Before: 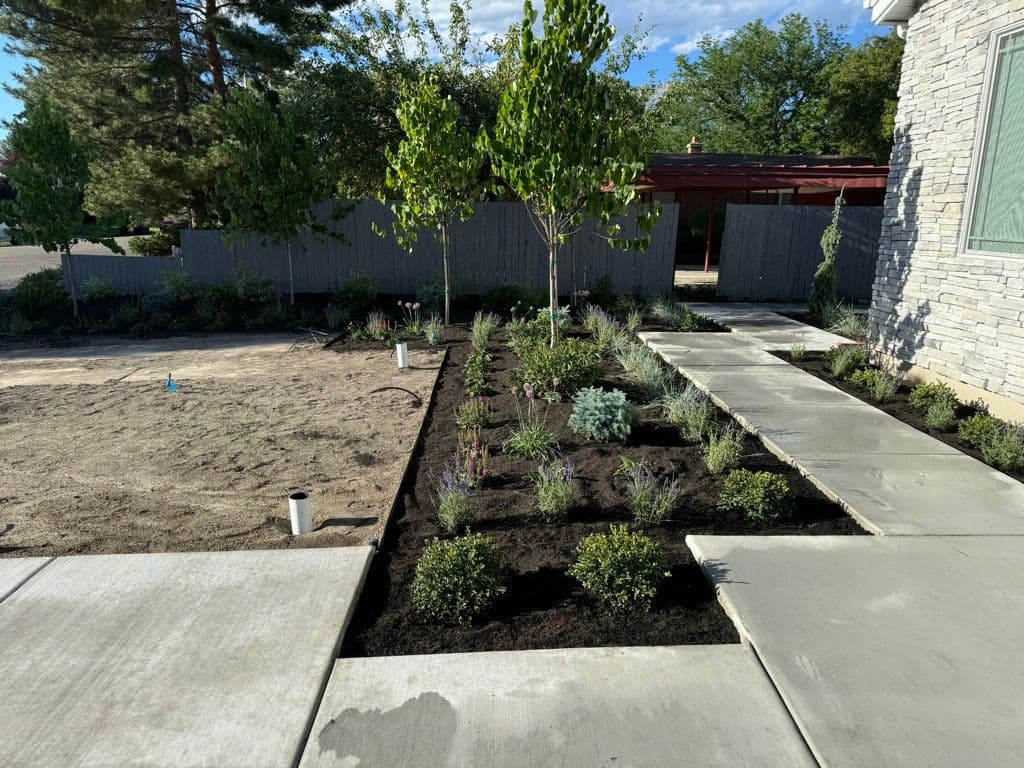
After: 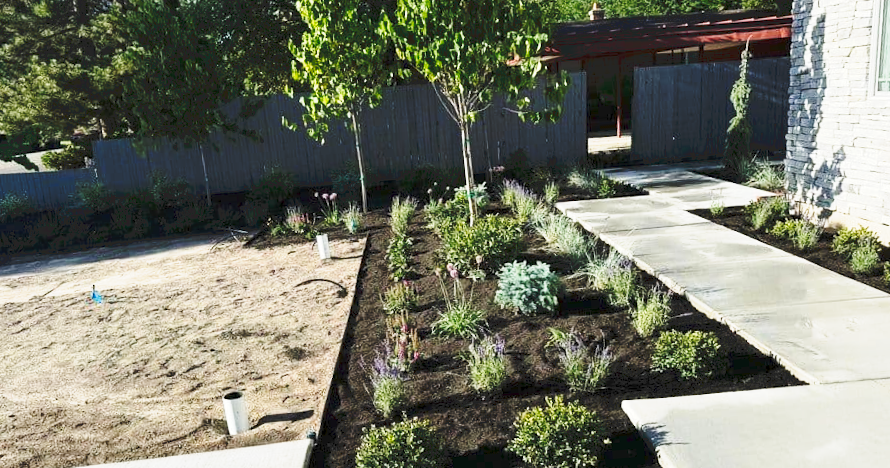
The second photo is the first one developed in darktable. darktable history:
rotate and perspective: rotation -5°, crop left 0.05, crop right 0.952, crop top 0.11, crop bottom 0.89
crop: left 5.596%, top 10.314%, right 3.534%, bottom 19.395%
rgb levels: preserve colors max RGB
tone curve: curves: ch0 [(0, 0) (0.003, 0.037) (0.011, 0.061) (0.025, 0.104) (0.044, 0.145) (0.069, 0.145) (0.1, 0.127) (0.136, 0.175) (0.177, 0.207) (0.224, 0.252) (0.277, 0.341) (0.335, 0.446) (0.399, 0.554) (0.468, 0.658) (0.543, 0.757) (0.623, 0.843) (0.709, 0.919) (0.801, 0.958) (0.898, 0.975) (1, 1)], preserve colors none
white balance: emerald 1
